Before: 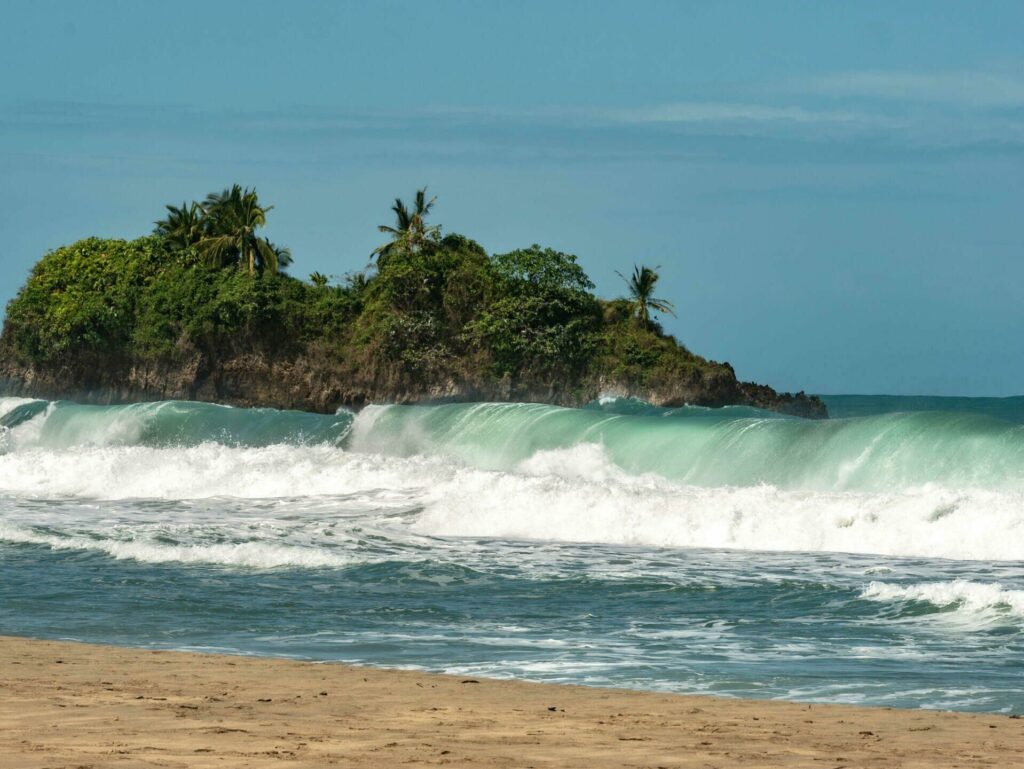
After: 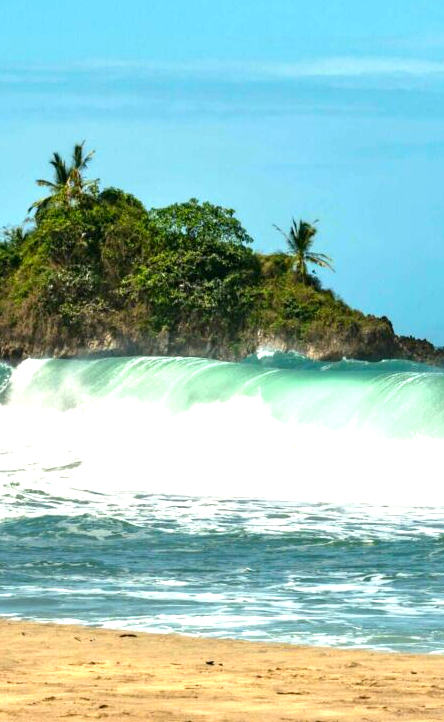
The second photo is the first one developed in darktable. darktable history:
exposure: black level correction 0.001, exposure 0.955 EV, compensate exposure bias true, compensate highlight preservation false
crop: left 33.452%, top 6.025%, right 23.155%
color balance: contrast 6.48%, output saturation 113.3%
